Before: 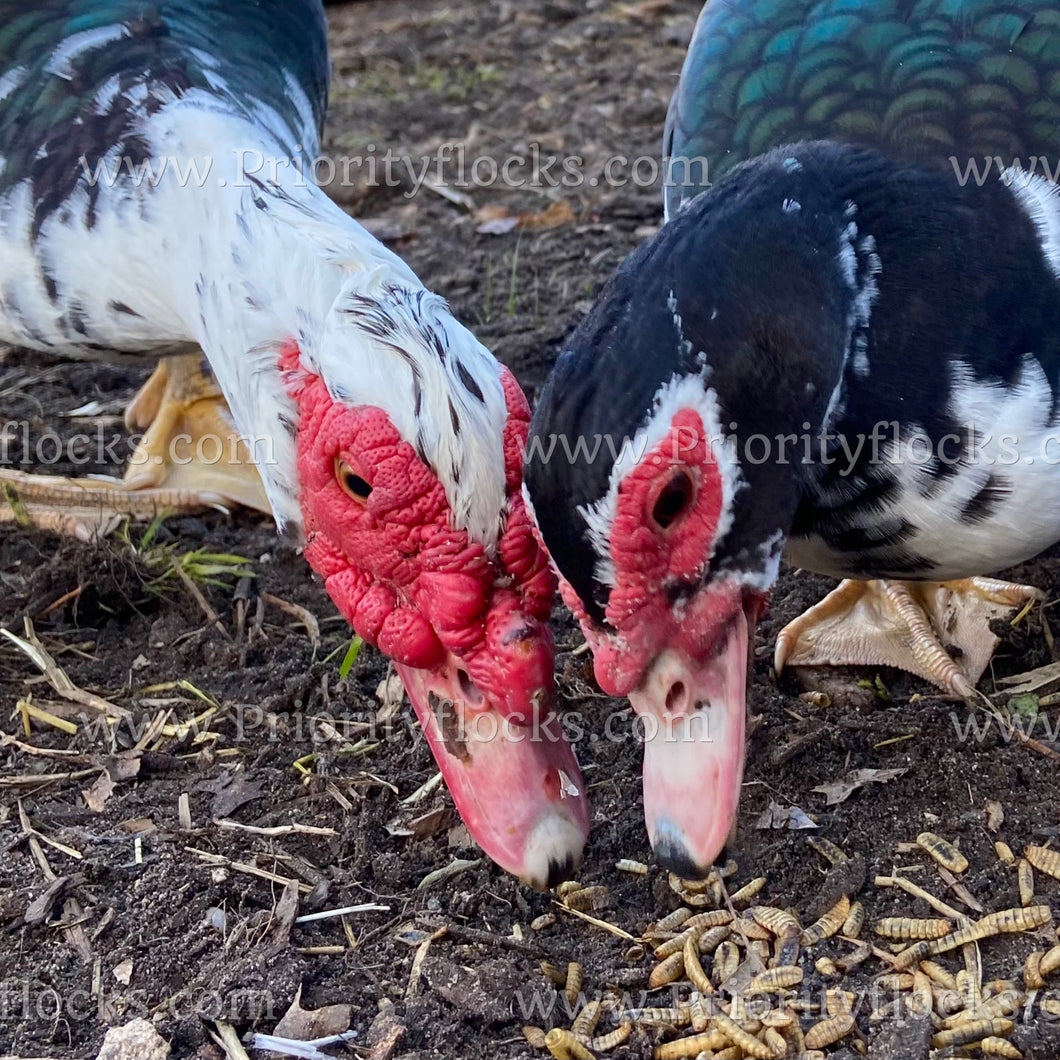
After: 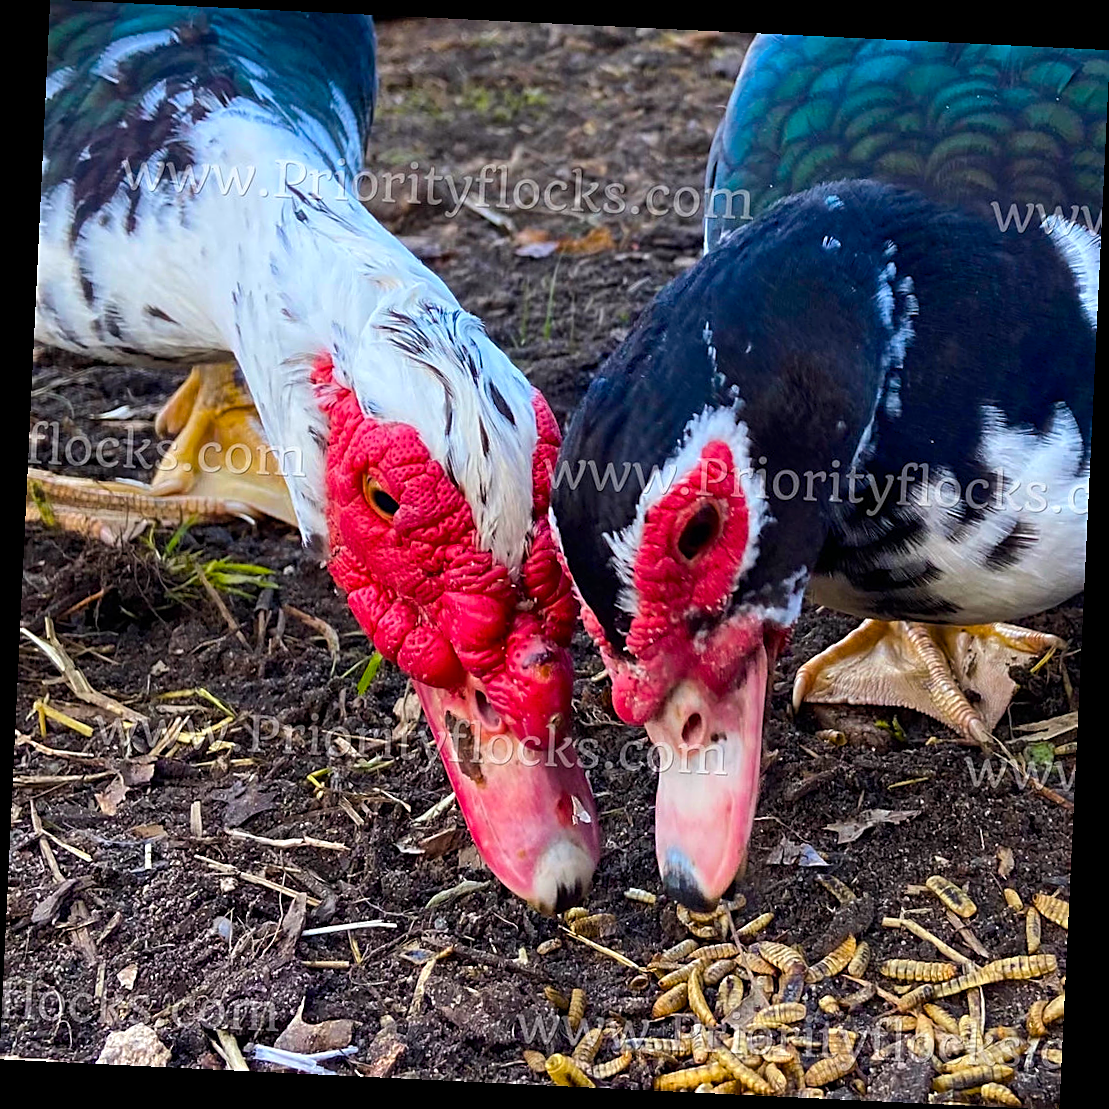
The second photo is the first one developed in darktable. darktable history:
tone equalizer: edges refinement/feathering 500, mask exposure compensation -1.57 EV, preserve details no
exposure: exposure -0.058 EV, compensate highlight preservation false
sharpen: on, module defaults
crop and rotate: angle -2.74°
color balance rgb: power › chroma 0.223%, power › hue 62.39°, linear chroma grading › global chroma 49.42%, perceptual saturation grading › global saturation 0.662%, perceptual saturation grading › mid-tones 11.719%, perceptual brilliance grading › highlights 2.814%, contrast 3.918%
